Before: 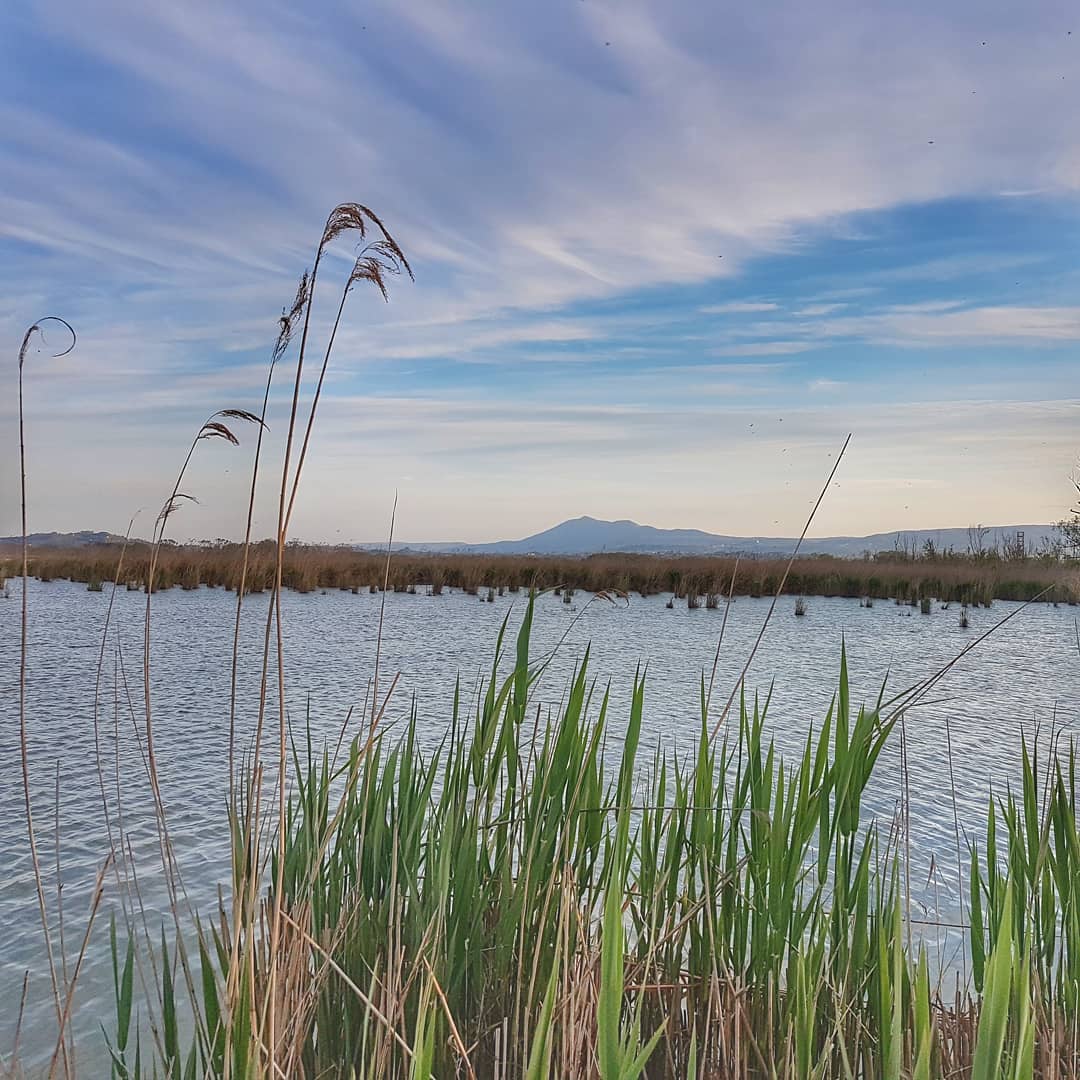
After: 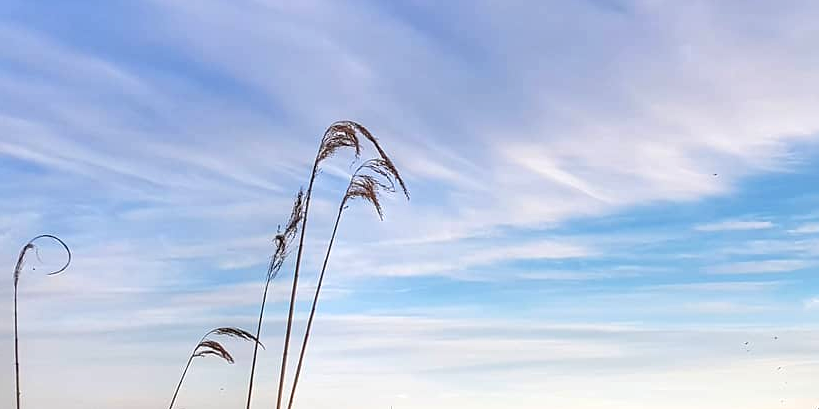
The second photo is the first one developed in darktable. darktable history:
exposure: exposure 0.605 EV, compensate highlight preservation false
crop: left 0.531%, top 7.65%, right 23.58%, bottom 54.399%
